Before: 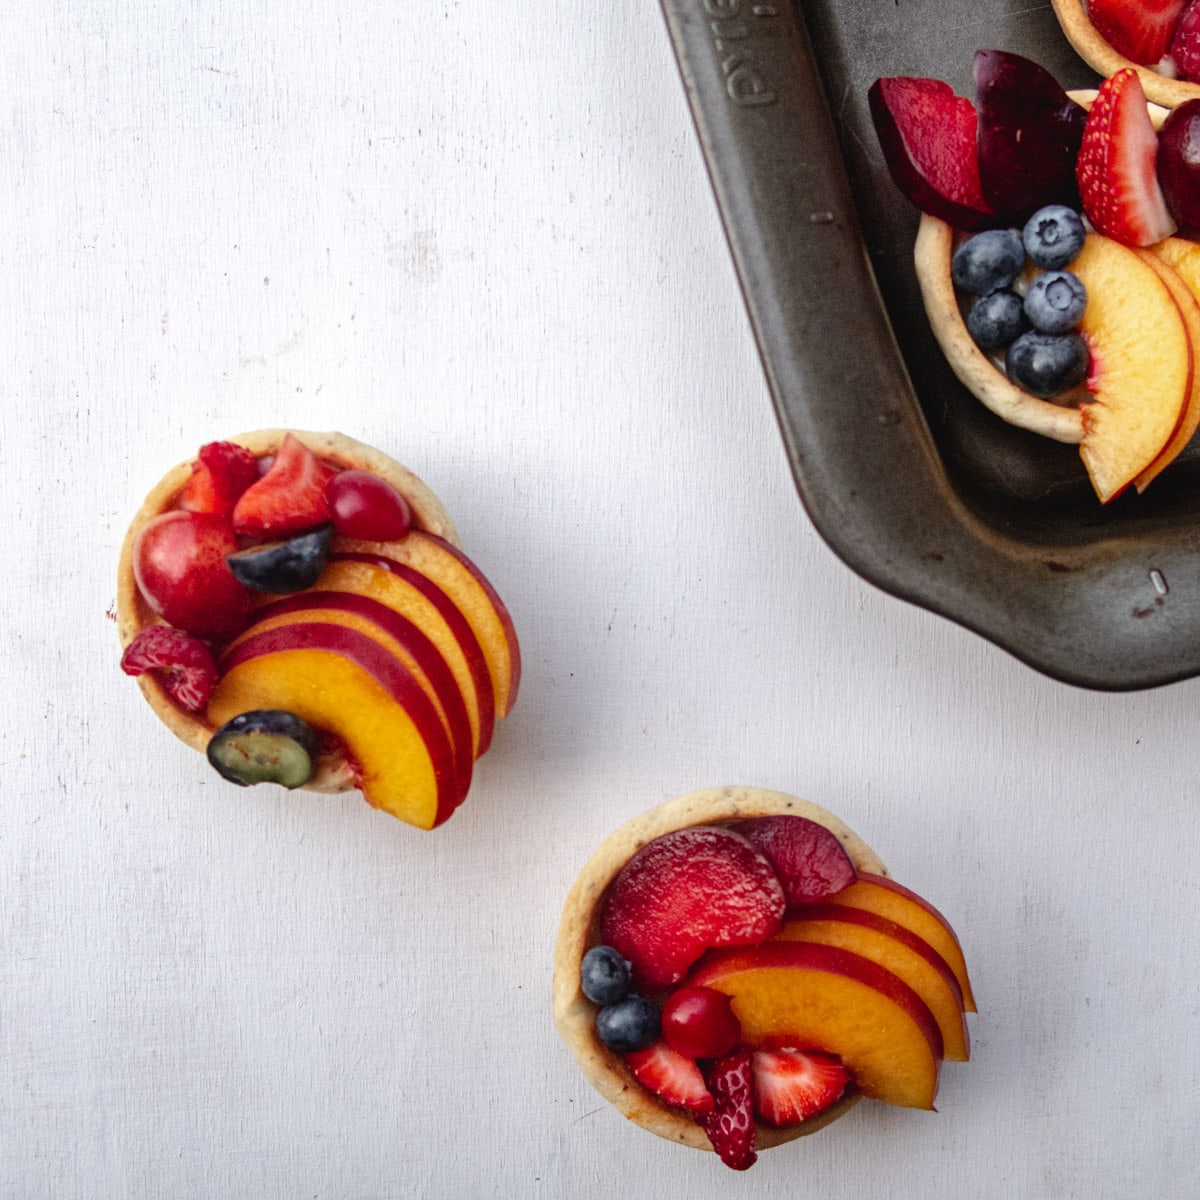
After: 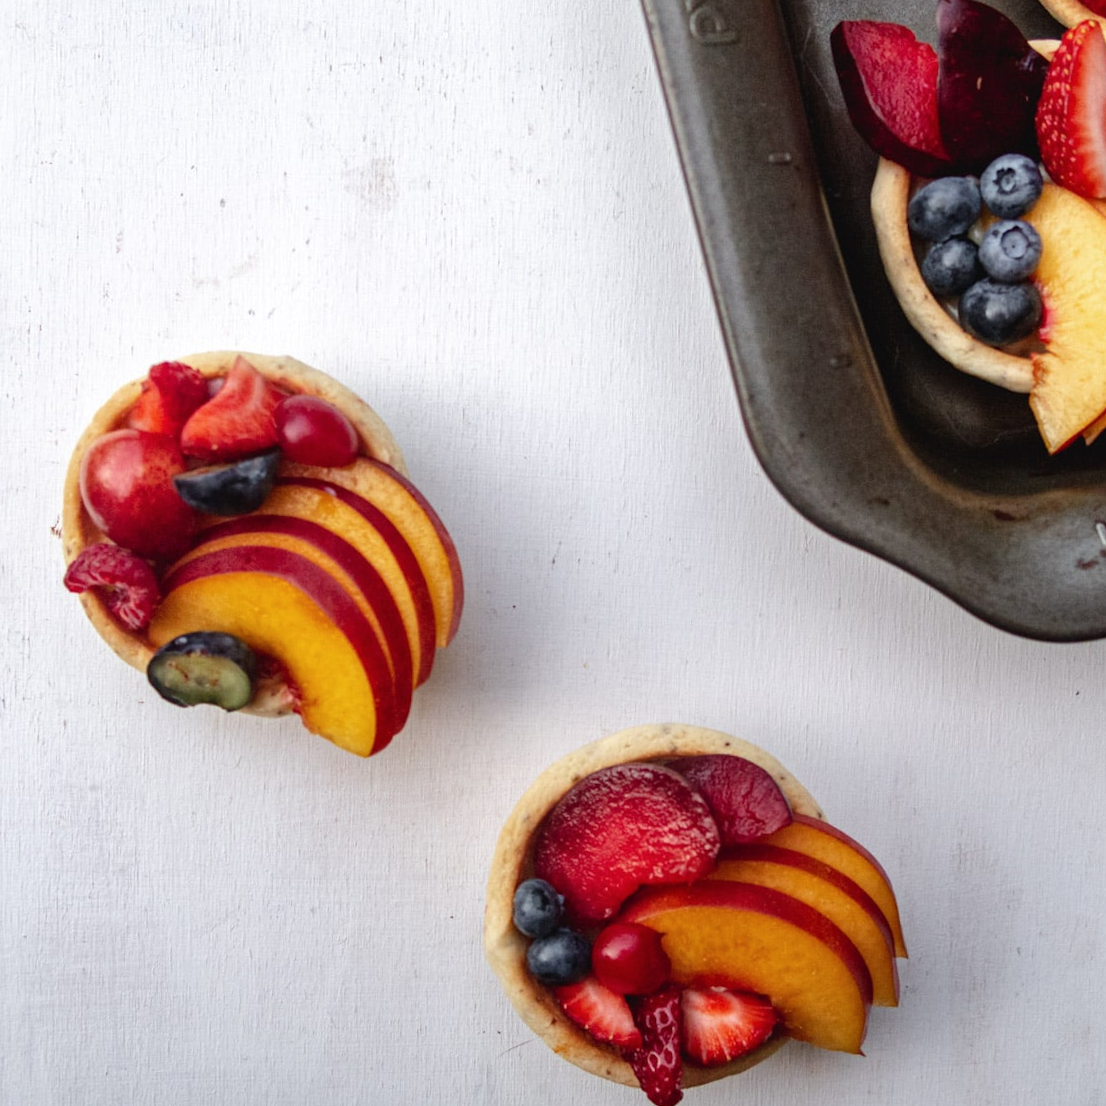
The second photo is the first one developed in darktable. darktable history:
crop and rotate: angle -1.96°, left 3.097%, top 4.154%, right 1.586%, bottom 0.529%
color balance: input saturation 99%
